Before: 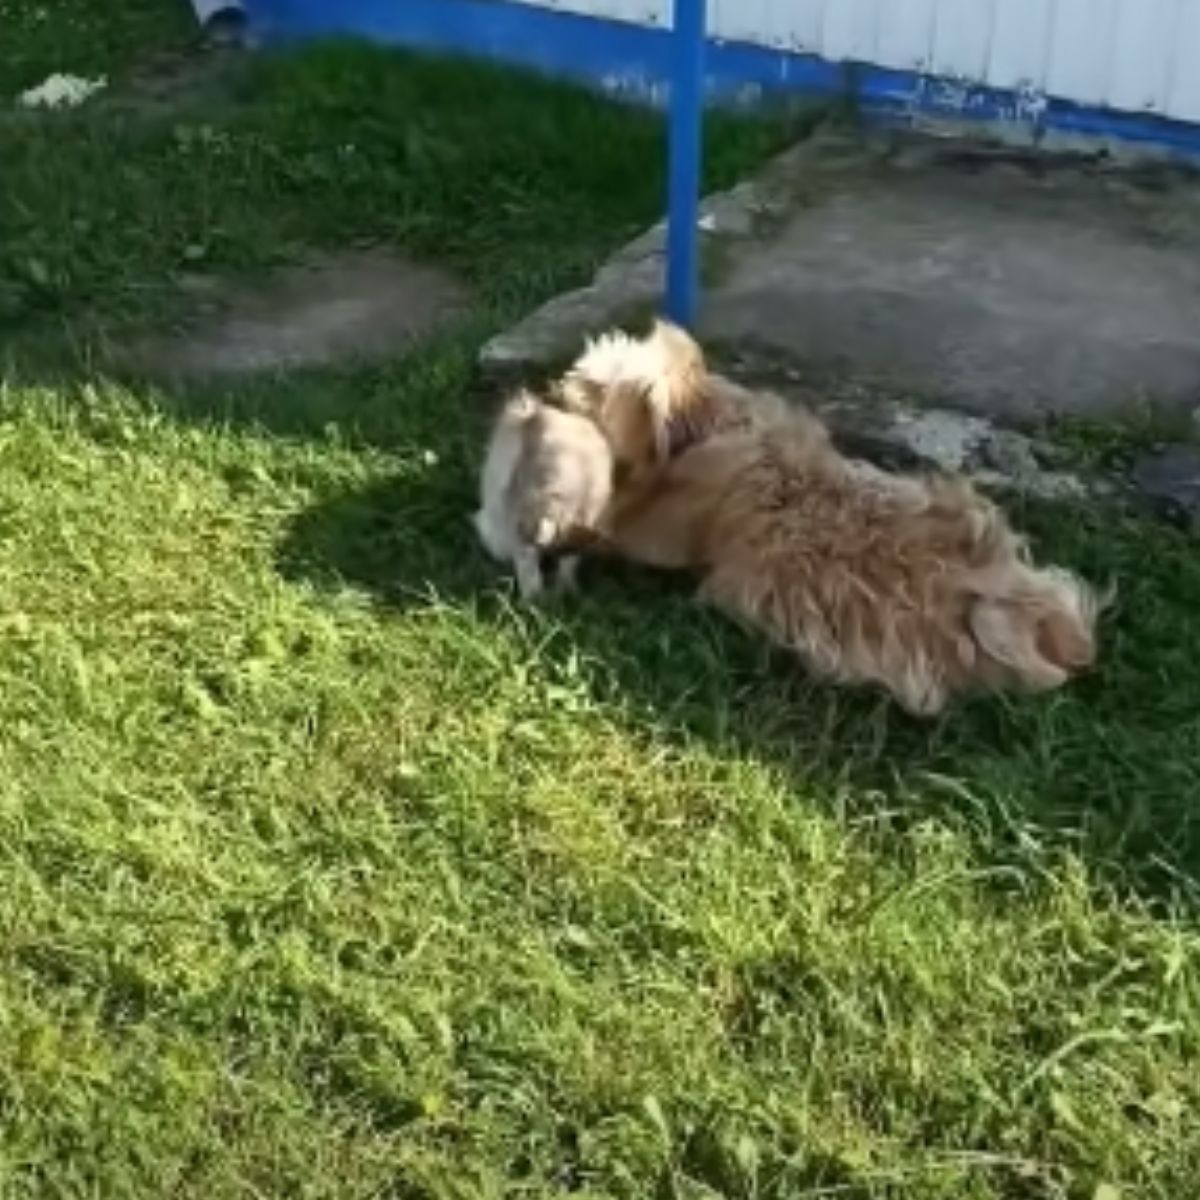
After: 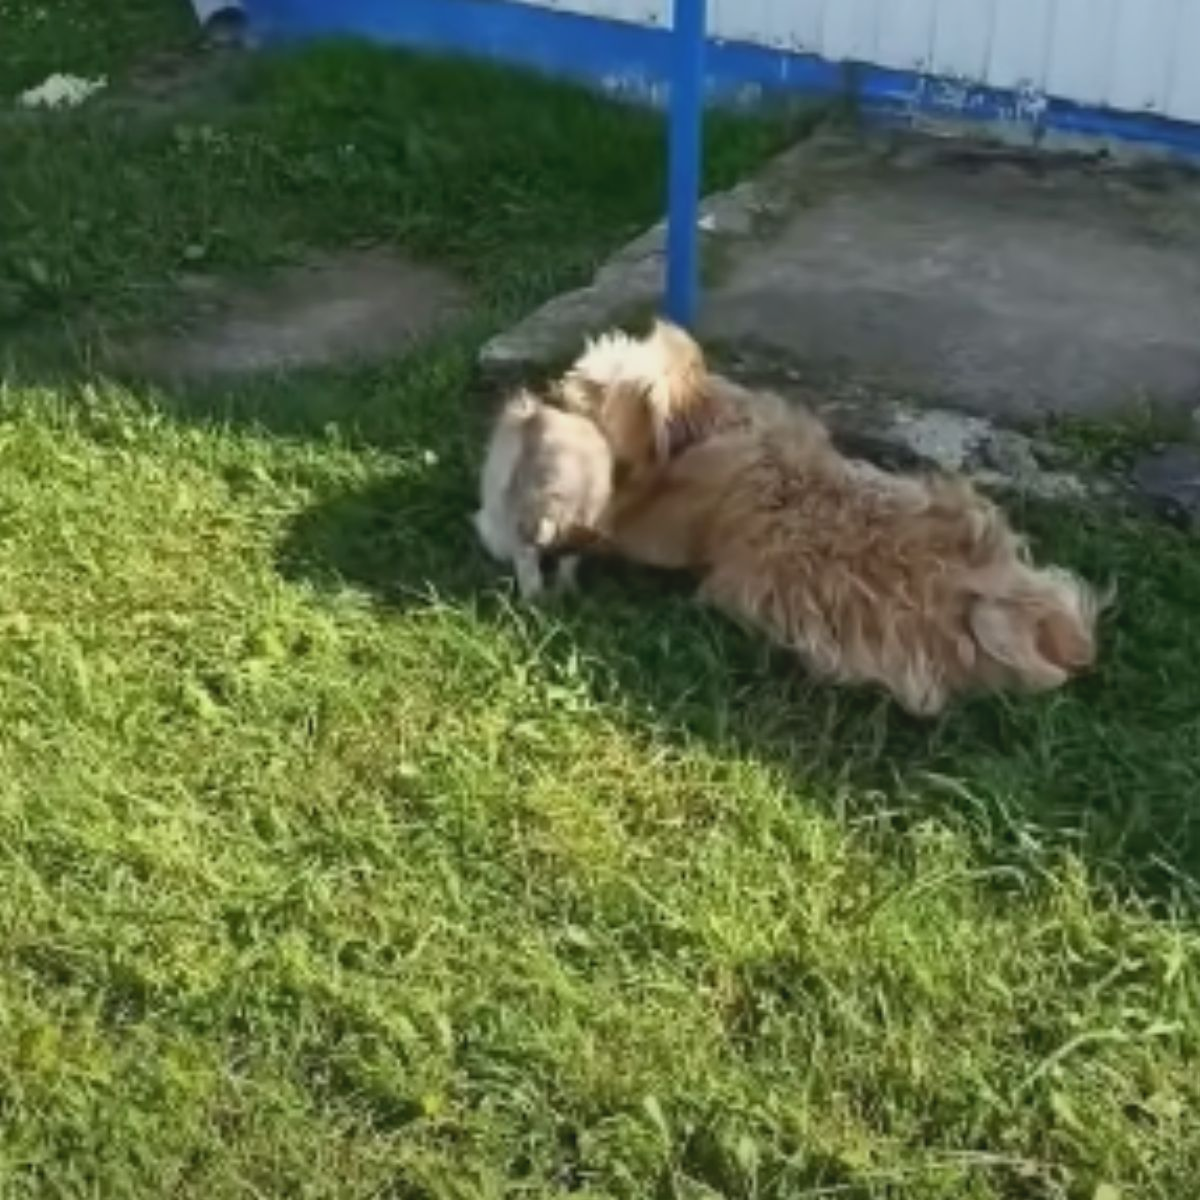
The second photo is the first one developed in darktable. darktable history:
contrast brightness saturation: contrast -0.117
